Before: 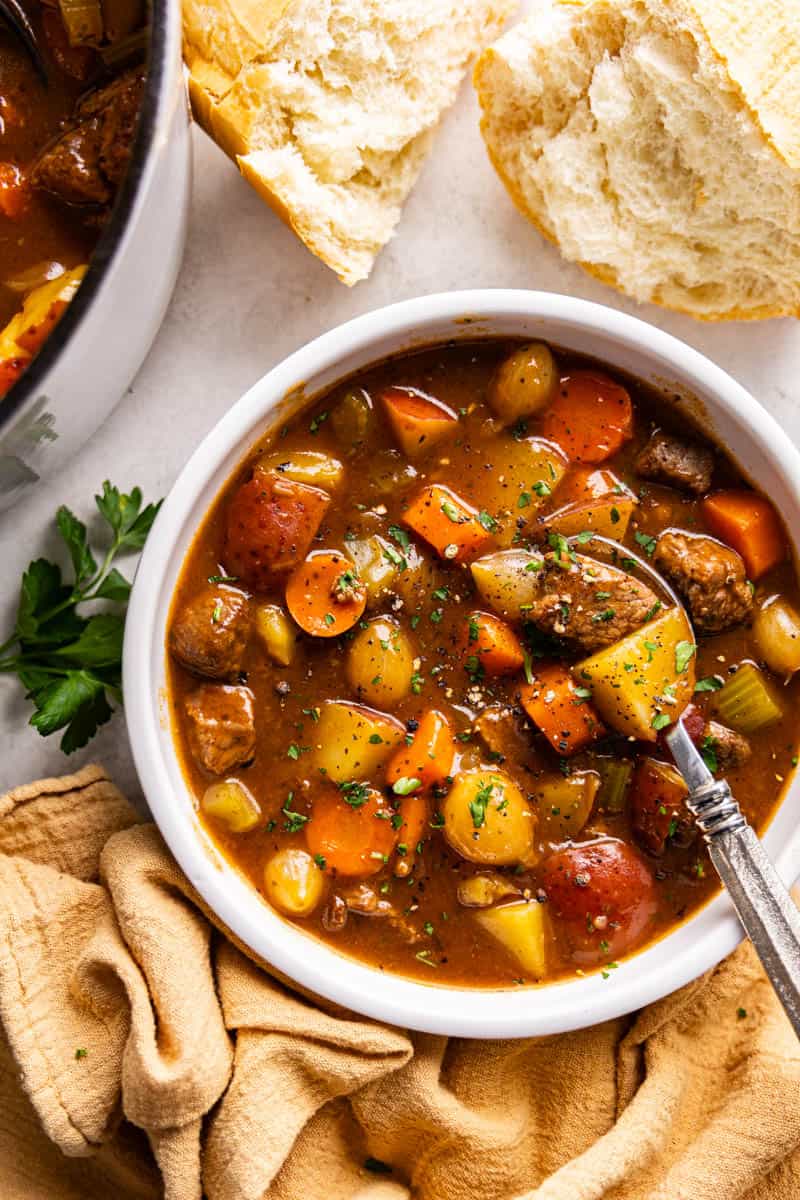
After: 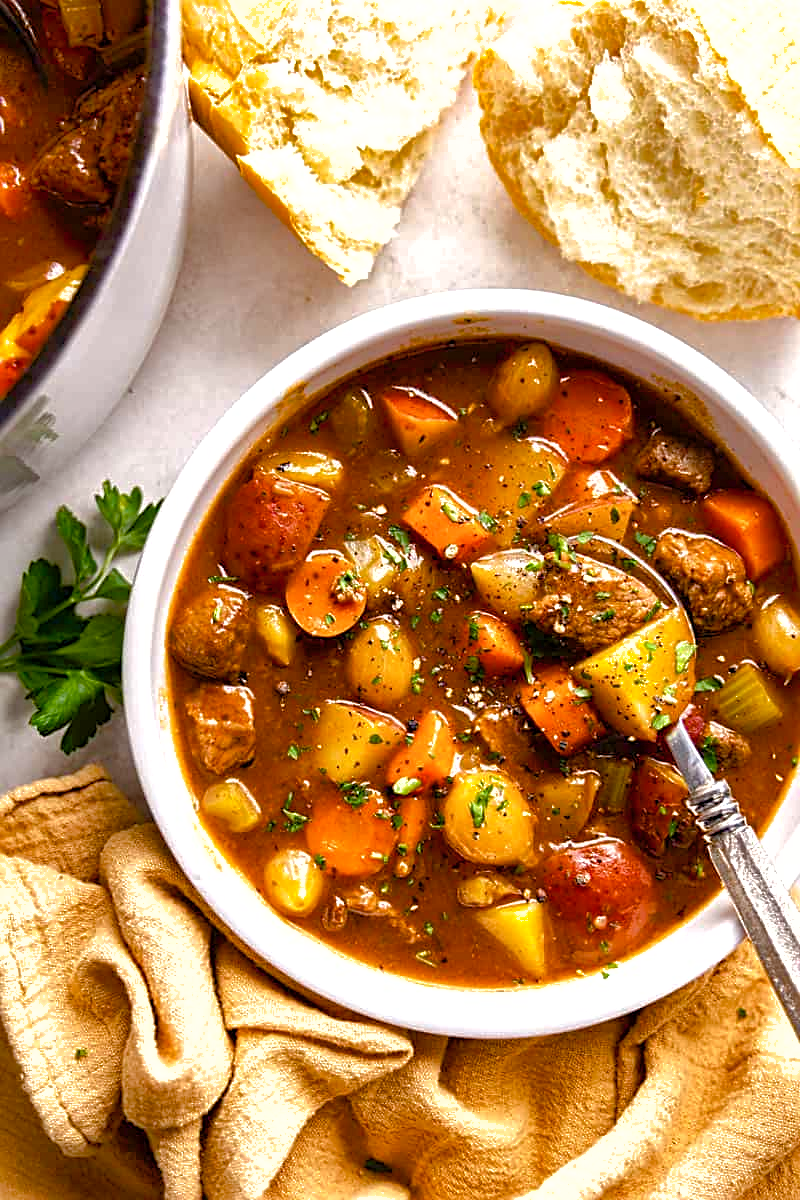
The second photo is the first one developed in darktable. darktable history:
sharpen: on, module defaults
shadows and highlights: on, module defaults
color balance rgb: perceptual saturation grading › global saturation 25%, perceptual saturation grading › highlights -50%, perceptual saturation grading › shadows 30%, perceptual brilliance grading › global brilliance 12%, global vibrance 20%
